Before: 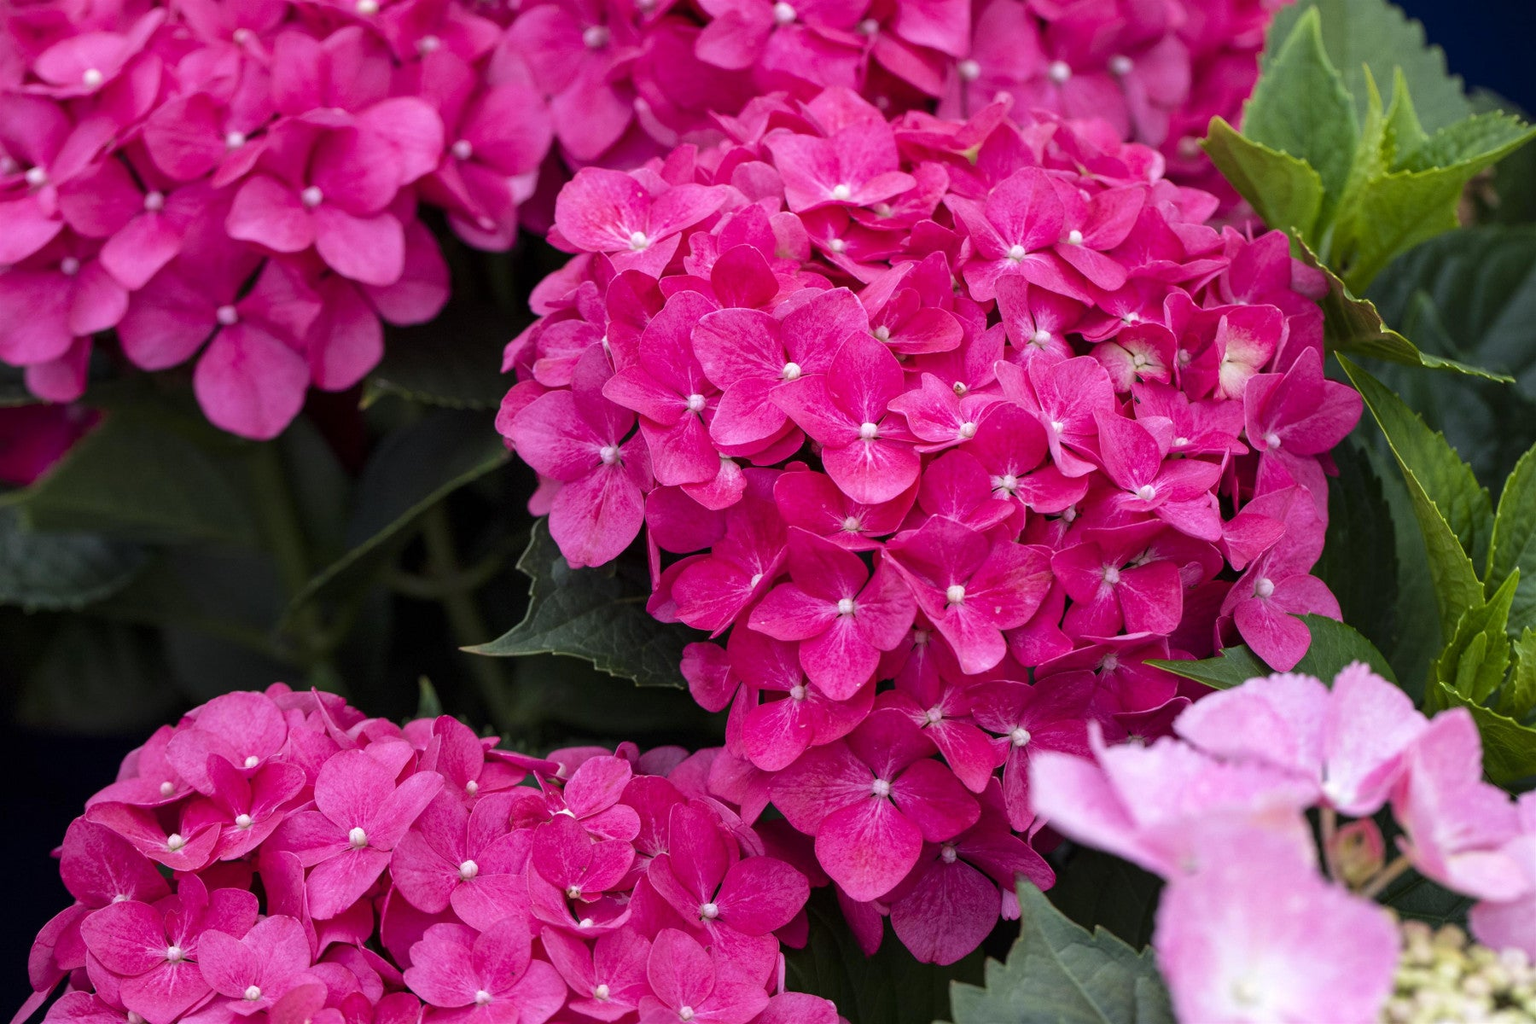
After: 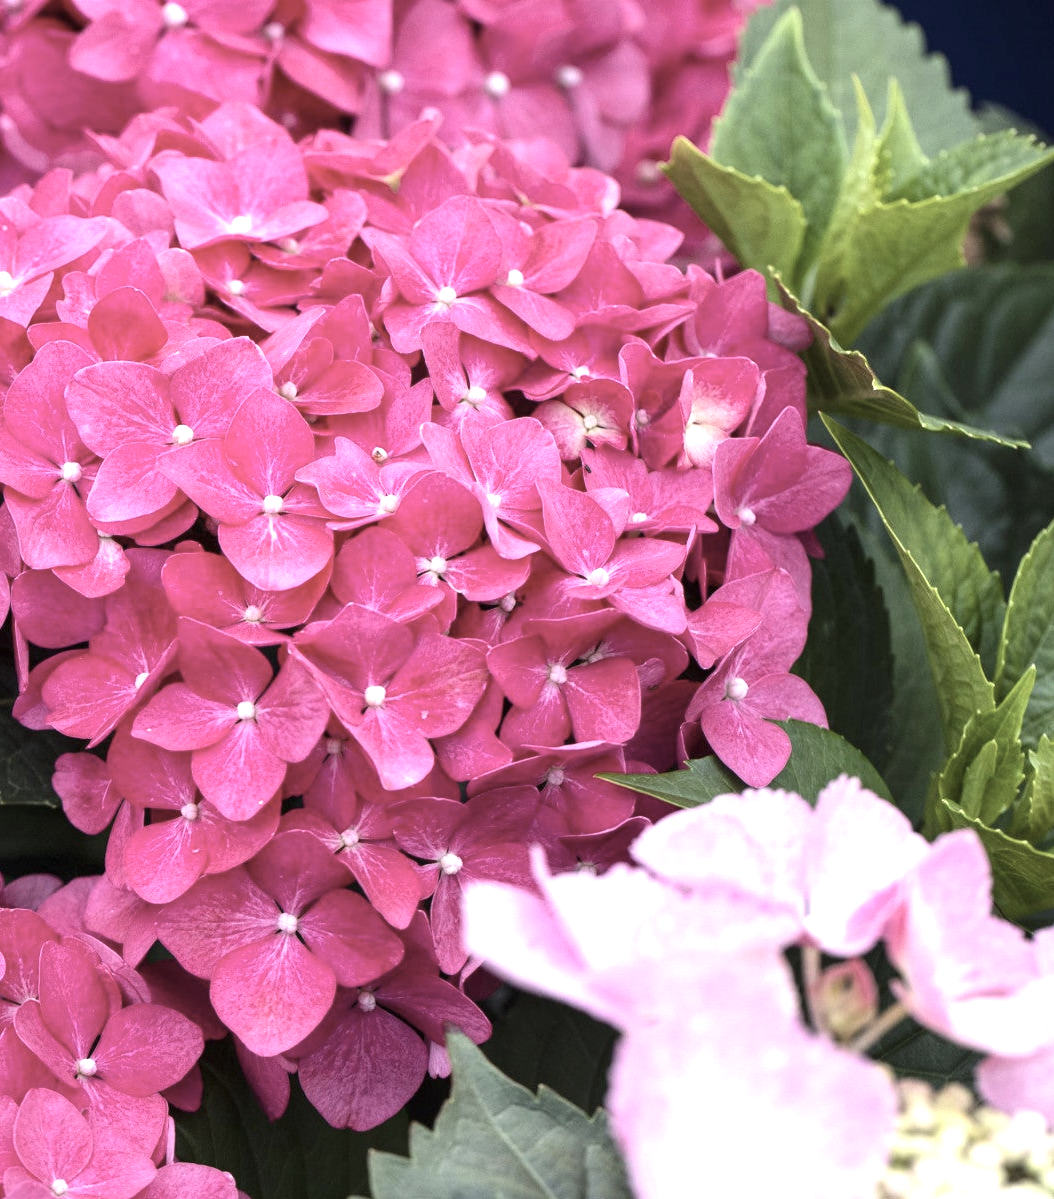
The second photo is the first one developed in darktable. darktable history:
contrast brightness saturation: contrast 0.1, saturation -0.36
exposure: black level correction 0, exposure 1 EV, compensate exposure bias true, compensate highlight preservation false
crop: left 41.402%
